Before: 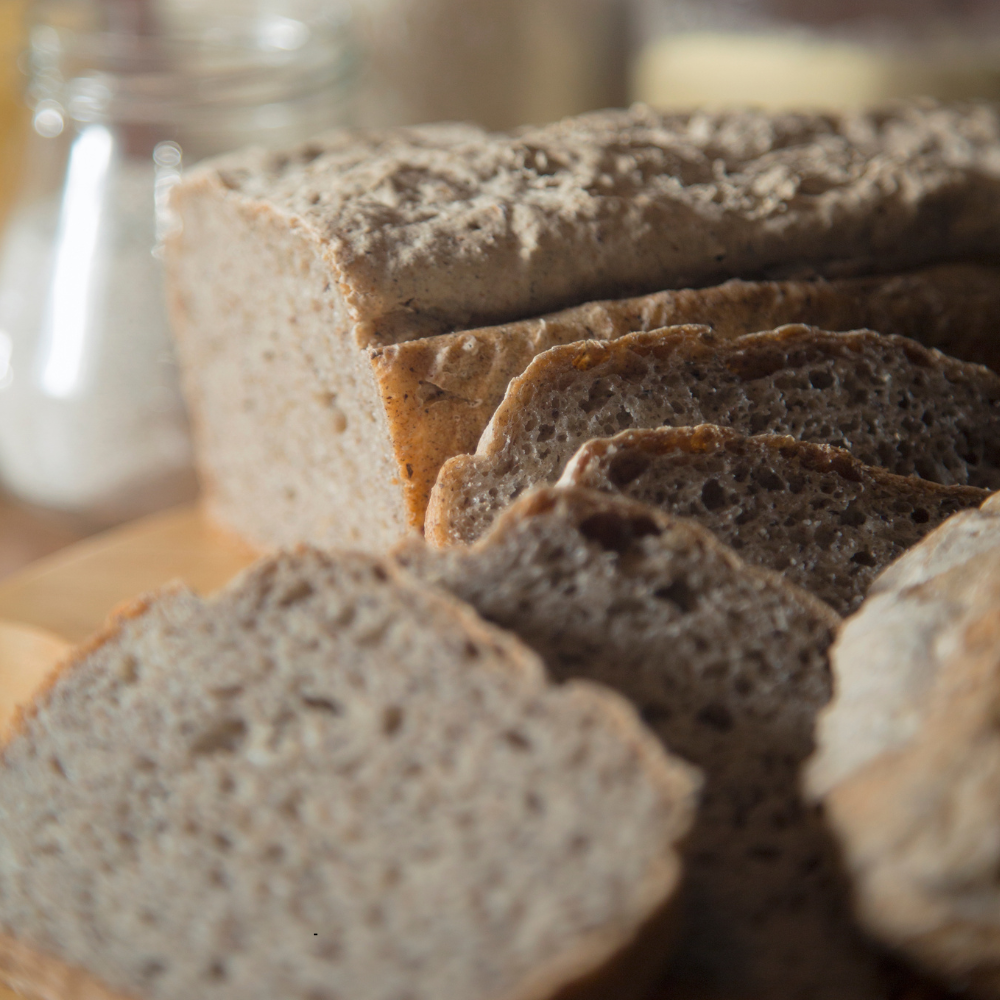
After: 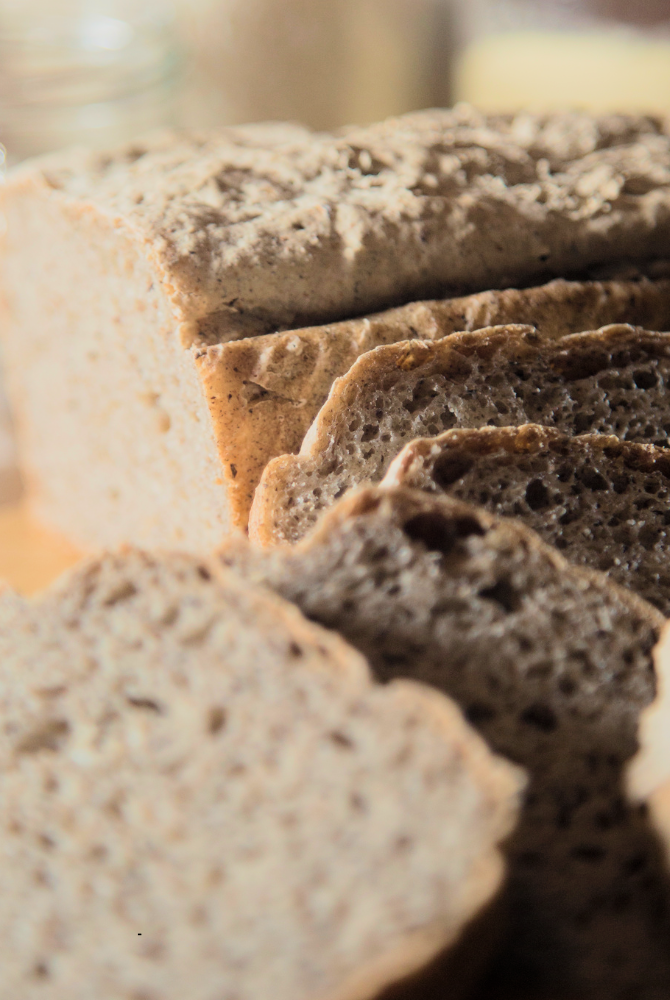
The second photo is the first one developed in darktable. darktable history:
crop and rotate: left 17.645%, right 15.341%
filmic rgb: black relative exposure -7.65 EV, white relative exposure 4.56 EV, hardness 3.61
tone curve: curves: ch0 [(0, 0) (0.003, 0.003) (0.011, 0.014) (0.025, 0.033) (0.044, 0.06) (0.069, 0.096) (0.1, 0.132) (0.136, 0.174) (0.177, 0.226) (0.224, 0.282) (0.277, 0.352) (0.335, 0.435) (0.399, 0.524) (0.468, 0.615) (0.543, 0.695) (0.623, 0.771) (0.709, 0.835) (0.801, 0.894) (0.898, 0.944) (1, 1)], color space Lab, independent channels, preserve colors none
velvia: strength 37.04%
